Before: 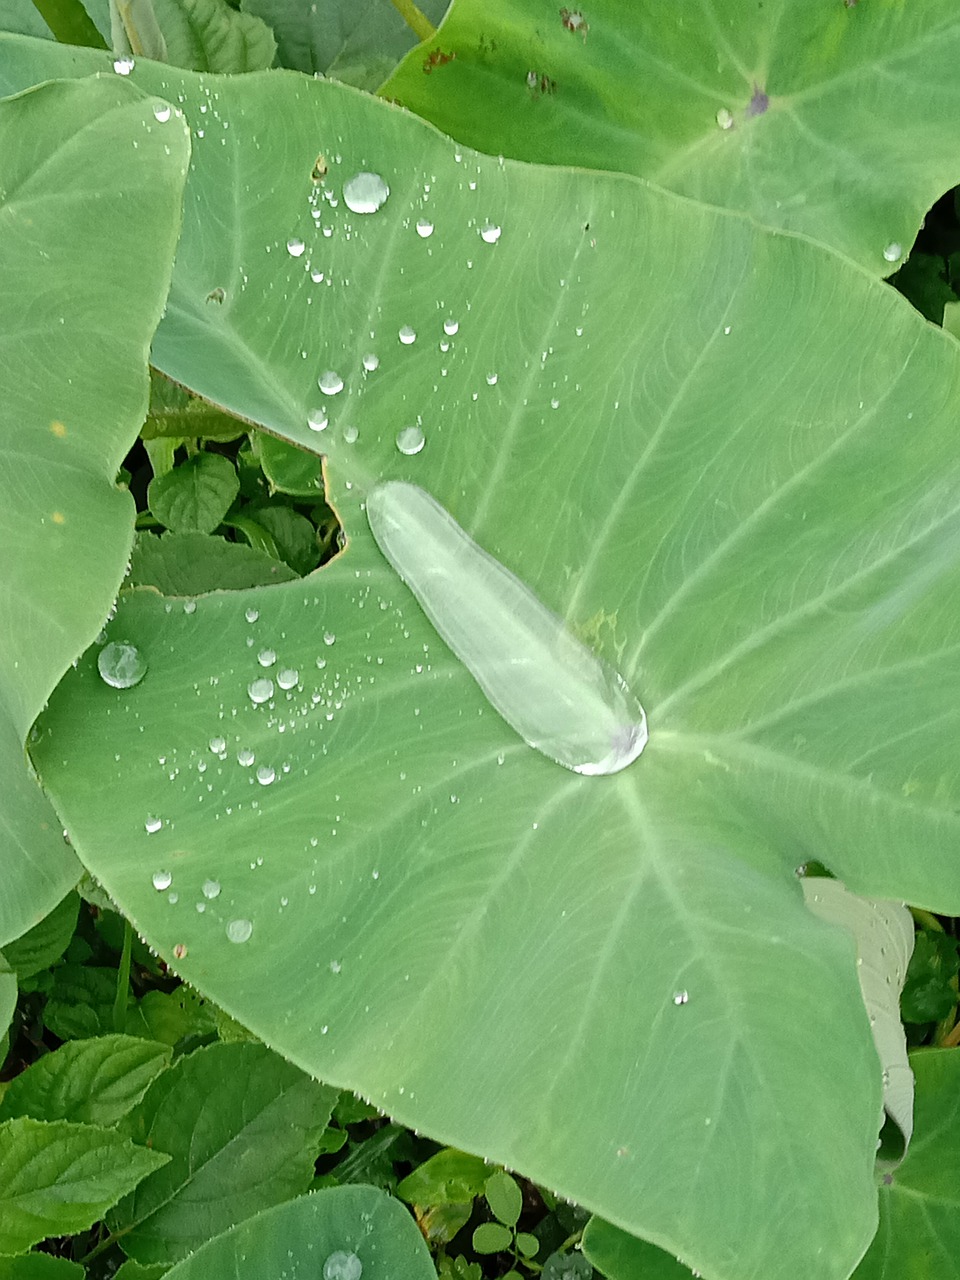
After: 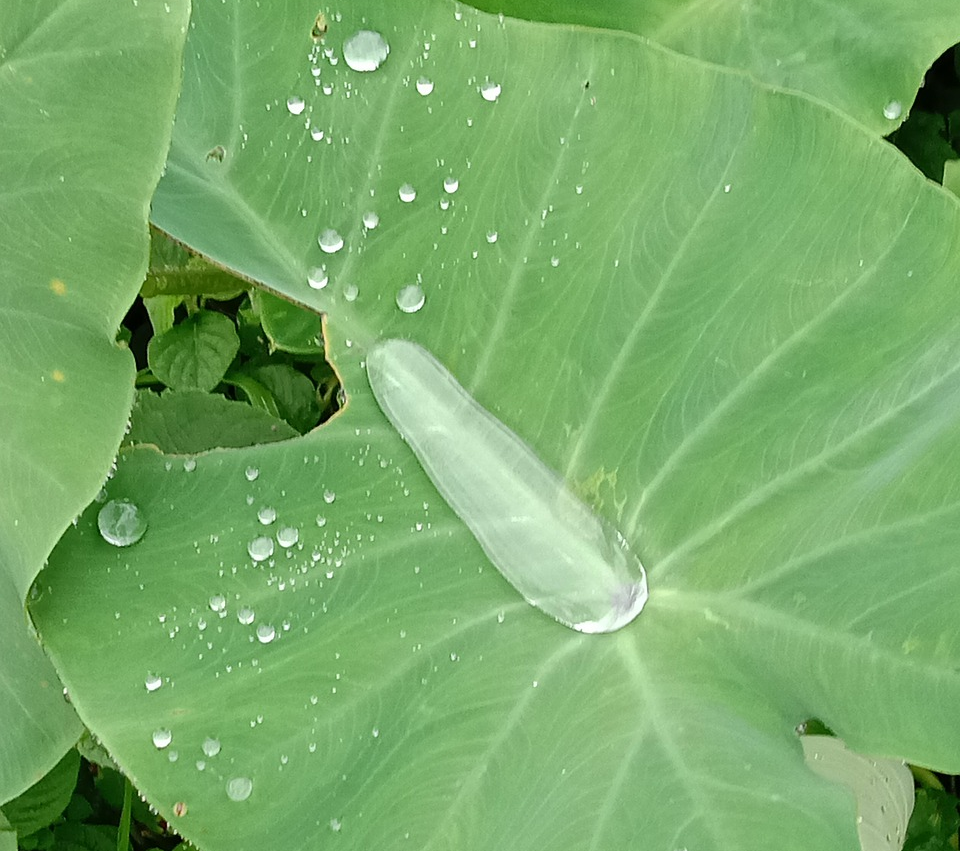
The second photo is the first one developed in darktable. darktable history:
crop: top 11.157%, bottom 22.3%
